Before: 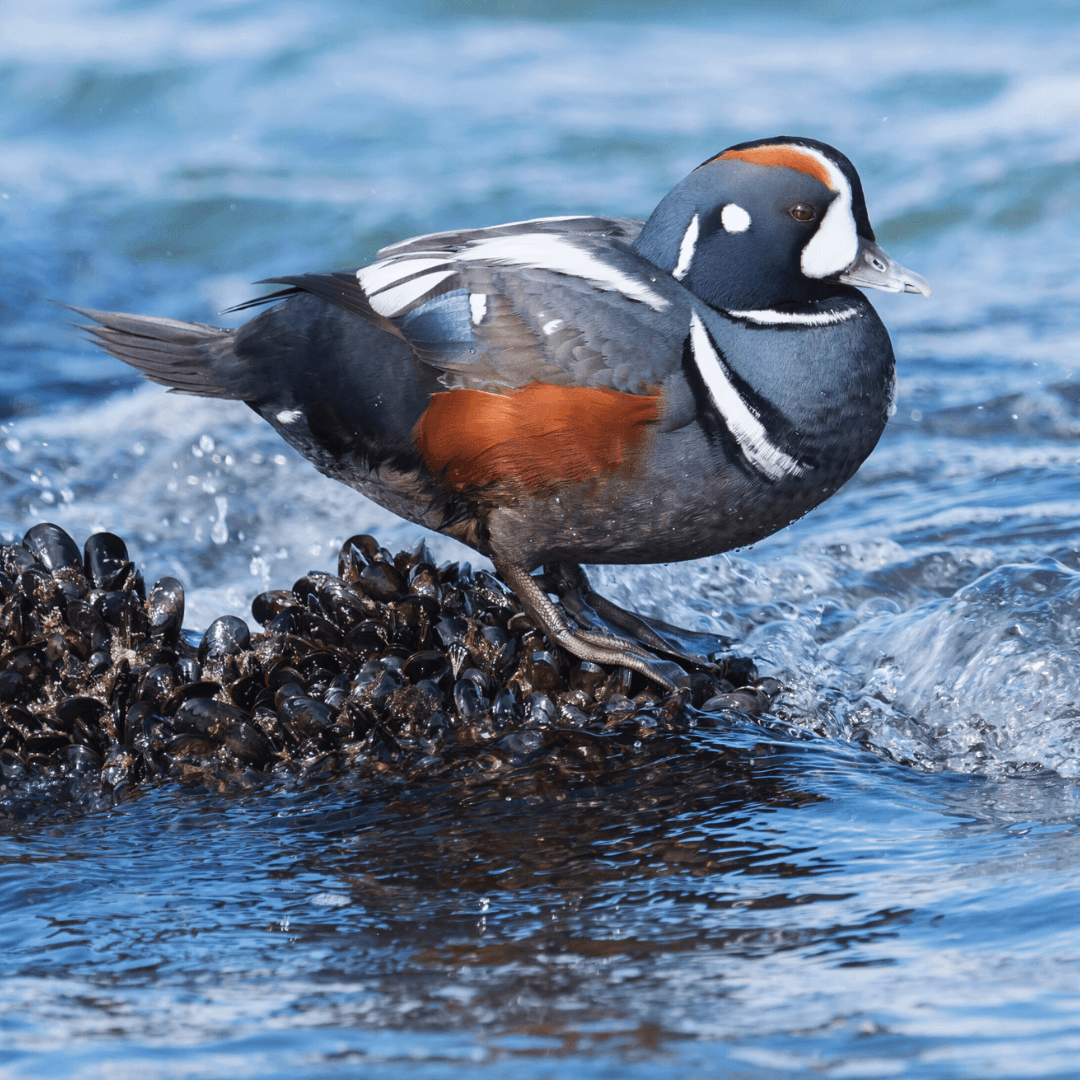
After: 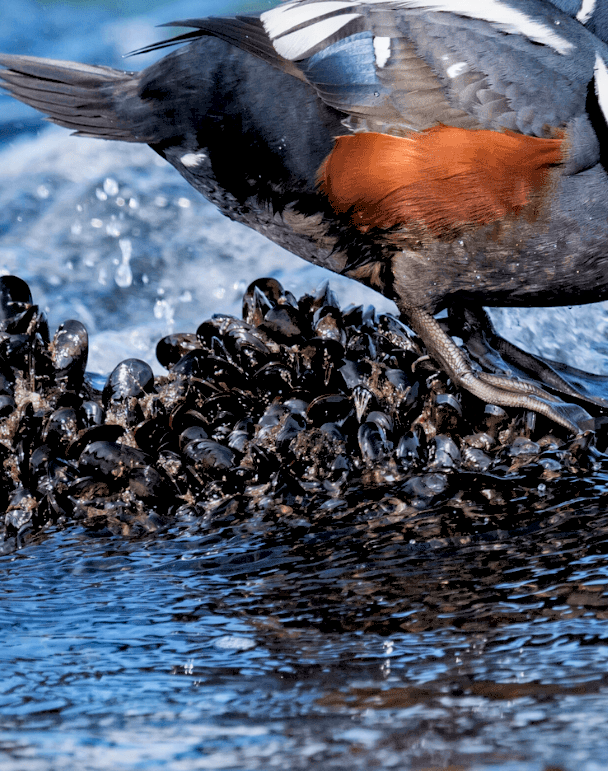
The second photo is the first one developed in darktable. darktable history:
crop: left 8.966%, top 23.852%, right 34.699%, bottom 4.703%
haze removal: strength 0.25, distance 0.25, compatibility mode true, adaptive false
local contrast: mode bilateral grid, contrast 25, coarseness 47, detail 151%, midtone range 0.2
rgb levels: preserve colors sum RGB, levels [[0.038, 0.433, 0.934], [0, 0.5, 1], [0, 0.5, 1]]
